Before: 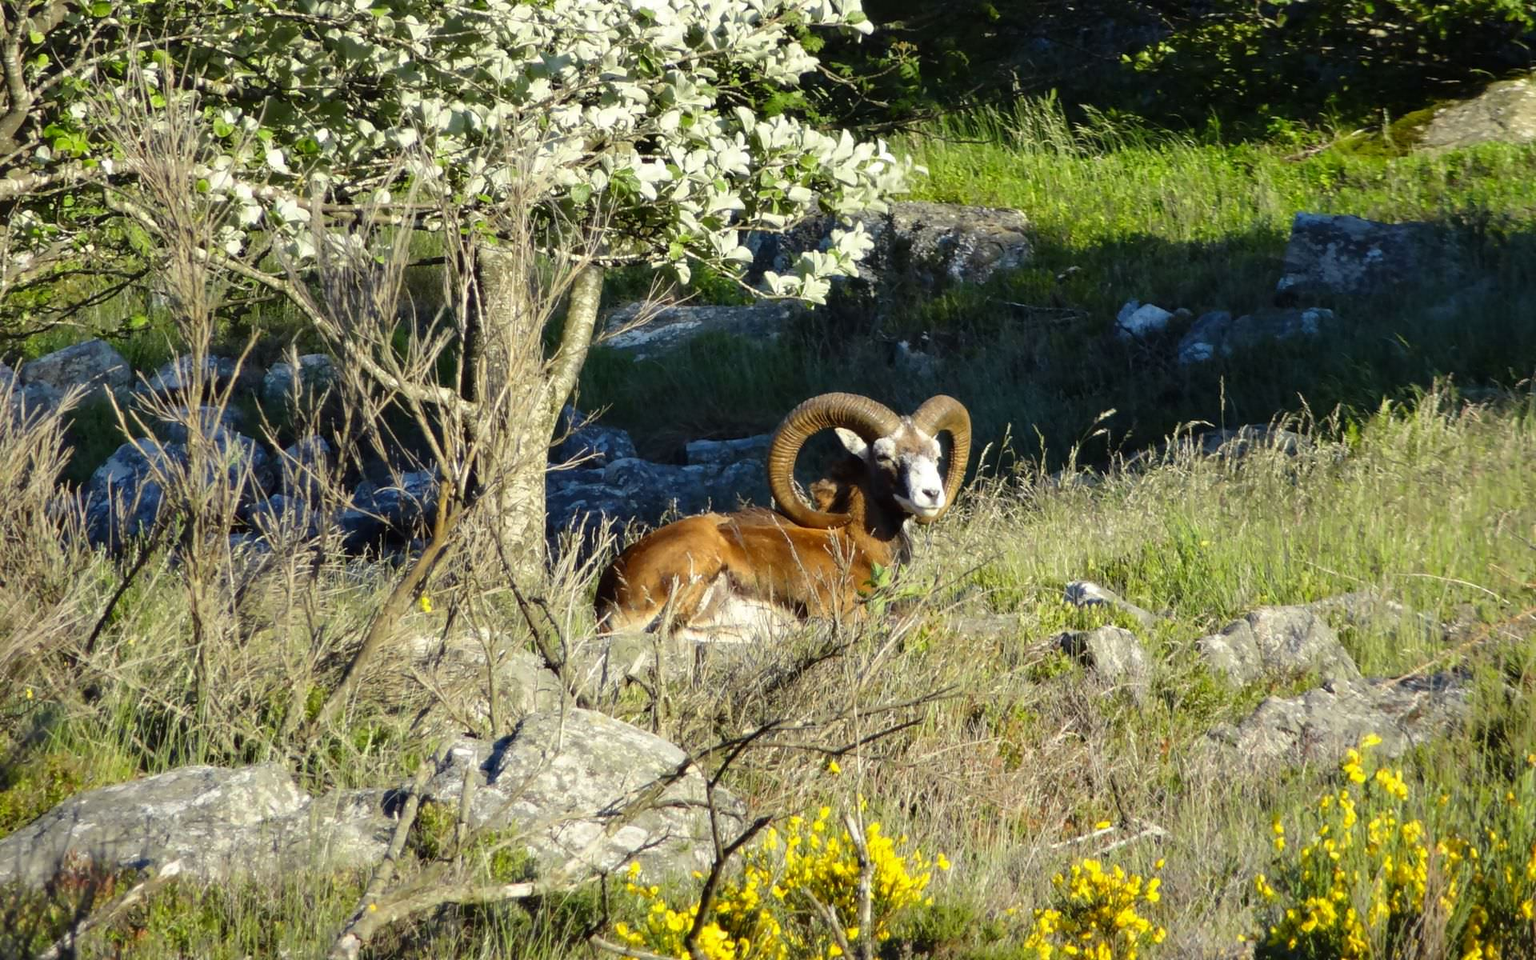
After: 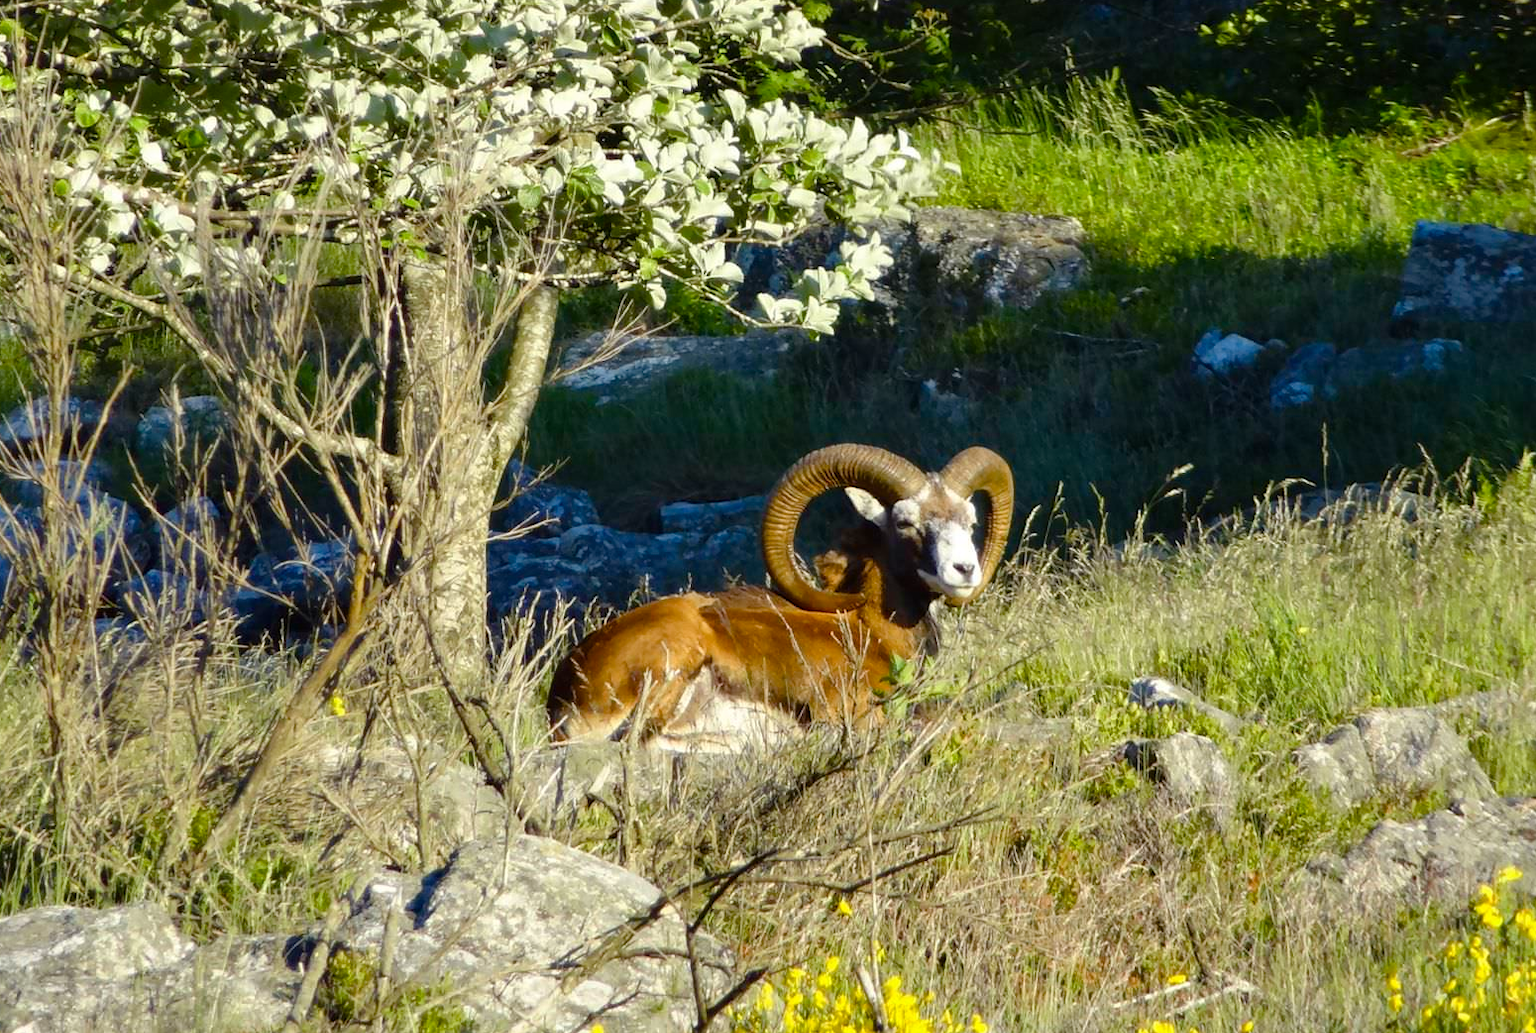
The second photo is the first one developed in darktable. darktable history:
color balance rgb: perceptual saturation grading › global saturation 20%, perceptual saturation grading › highlights -25.003%, perceptual saturation grading › shadows 25.238%, global vibrance 20%
crop: left 9.95%, top 3.611%, right 9.269%, bottom 9.456%
